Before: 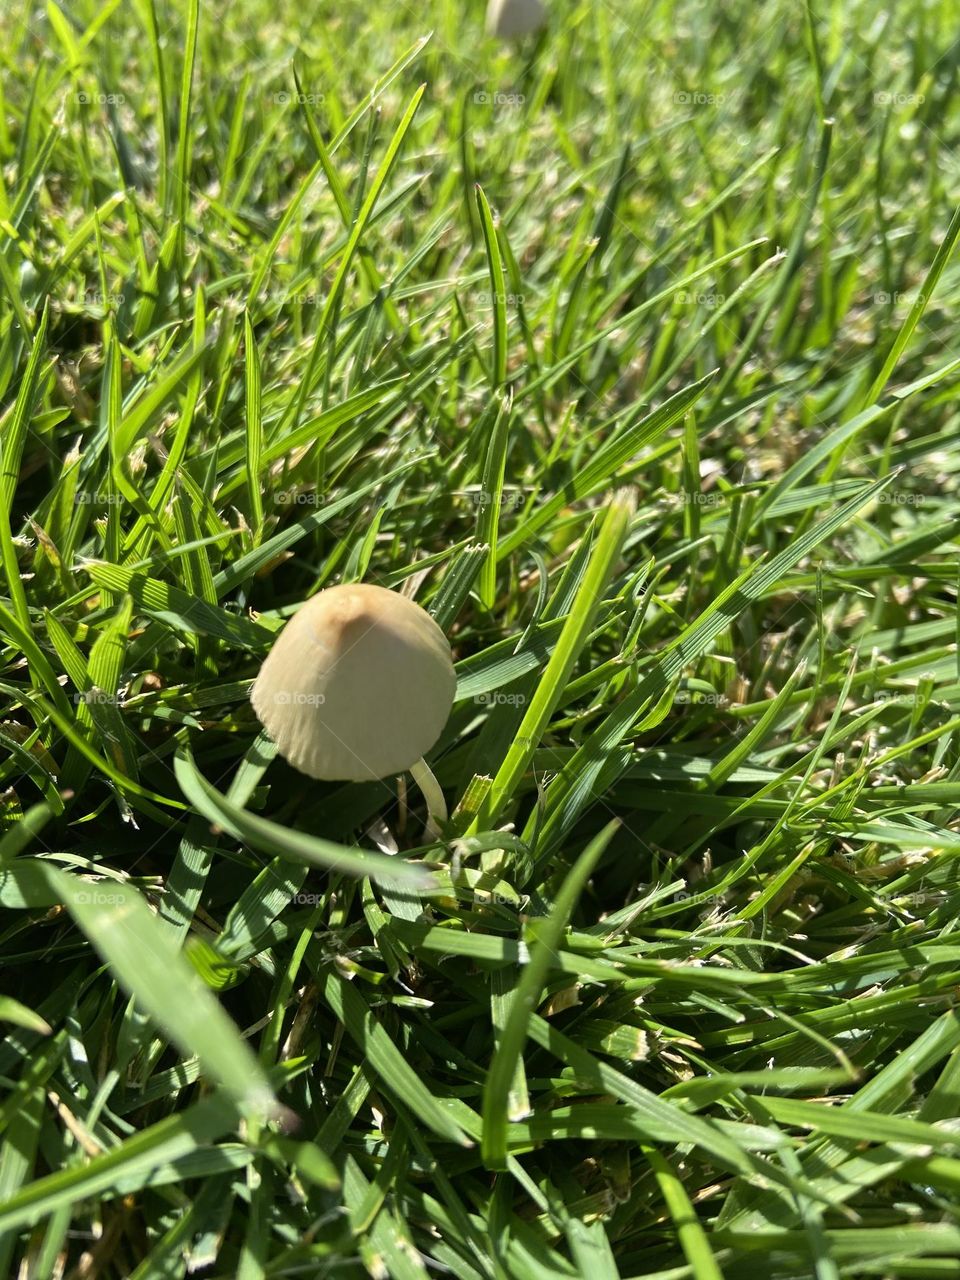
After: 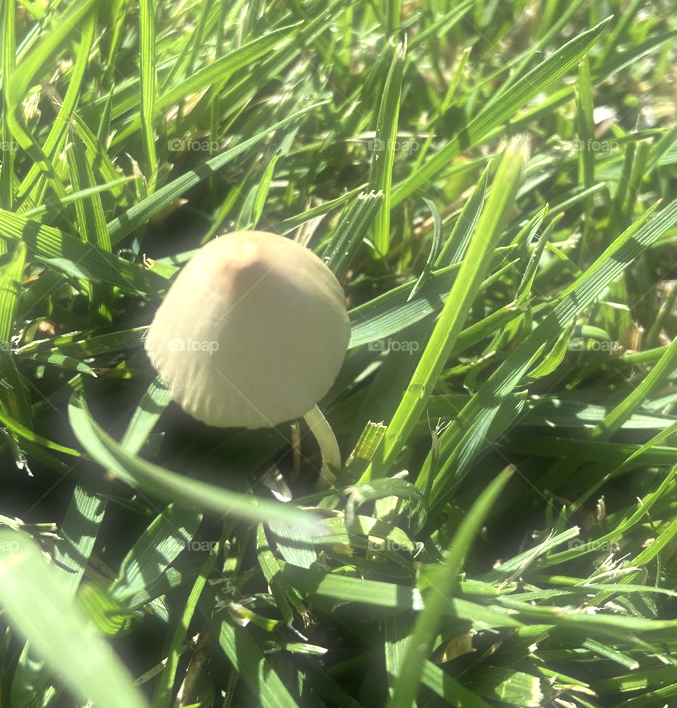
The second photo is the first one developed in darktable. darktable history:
exposure: exposure 0.6 EV, compensate highlight preservation false
crop: left 11.123%, top 27.61%, right 18.3%, bottom 17.034%
white balance: red 0.978, blue 0.999
soften: size 60.24%, saturation 65.46%, brightness 0.506 EV, mix 25.7%
